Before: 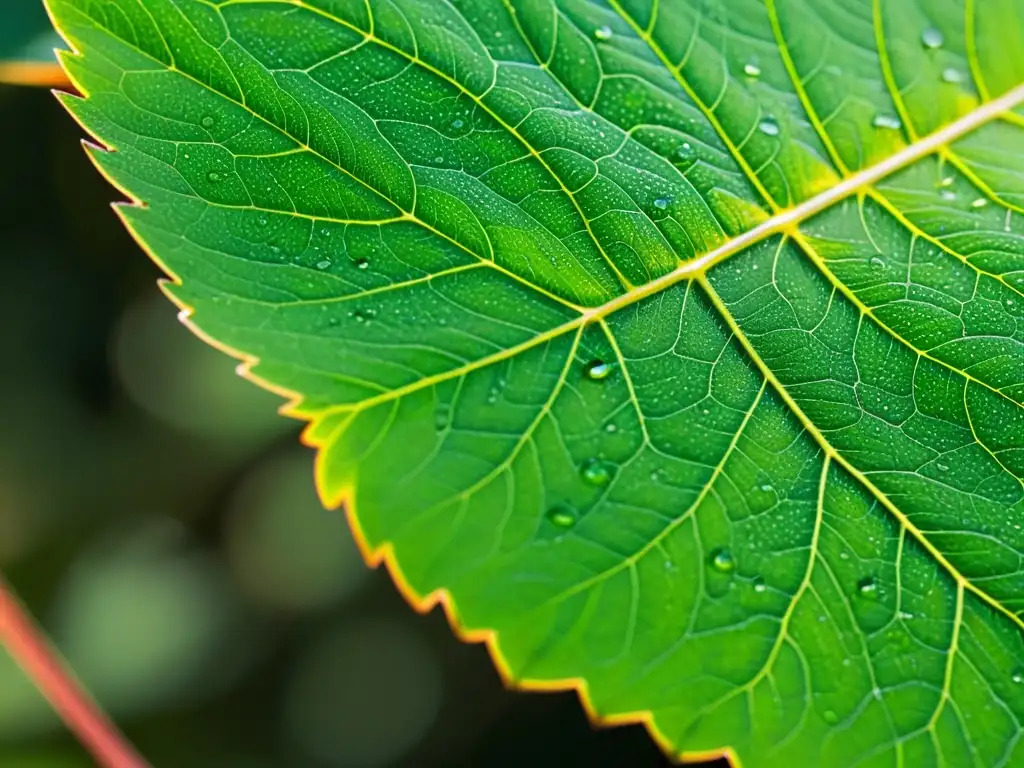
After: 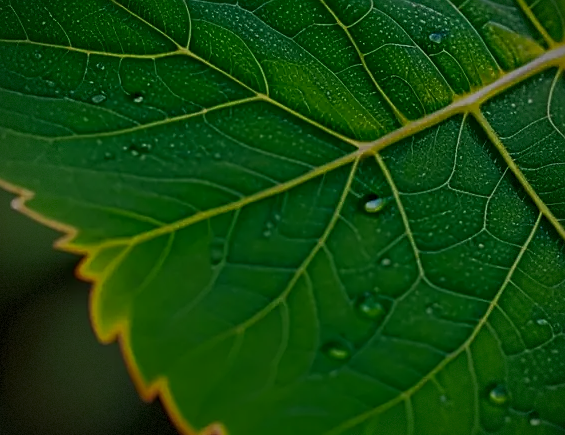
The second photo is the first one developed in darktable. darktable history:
crop and rotate: left 22.037%, top 21.65%, right 22.753%, bottom 21.683%
tone equalizer: -8 EV -1.97 EV, -7 EV -1.97 EV, -6 EV -1.96 EV, -5 EV -1.98 EV, -4 EV -2 EV, -3 EV -1.99 EV, -2 EV -1.99 EV, -1 EV -1.62 EV, +0 EV -1.98 EV, edges refinement/feathering 500, mask exposure compensation -1.57 EV, preserve details no
sharpen: on, module defaults
base curve: preserve colors none
exposure: black level correction 0, exposure 0 EV, compensate exposure bias true, compensate highlight preservation false
contrast brightness saturation: contrast 0.032, brightness -0.043
vignetting: fall-off radius 60.91%, saturation 0.002, dithering 8-bit output
